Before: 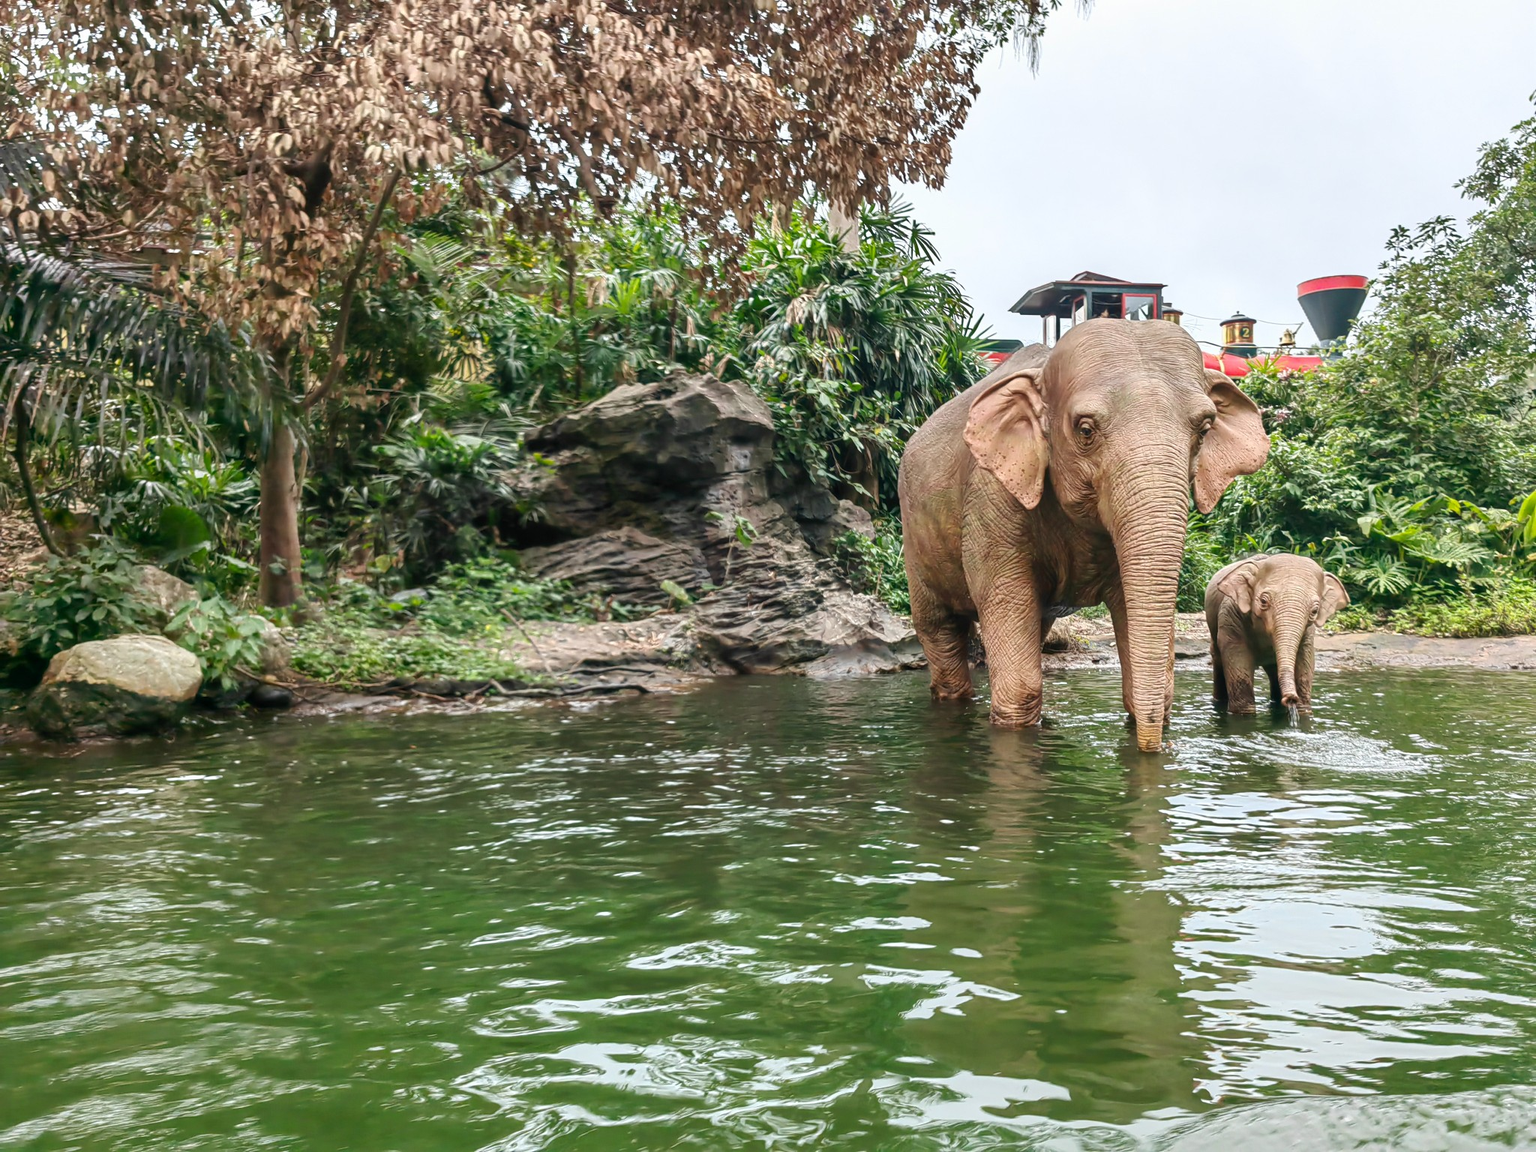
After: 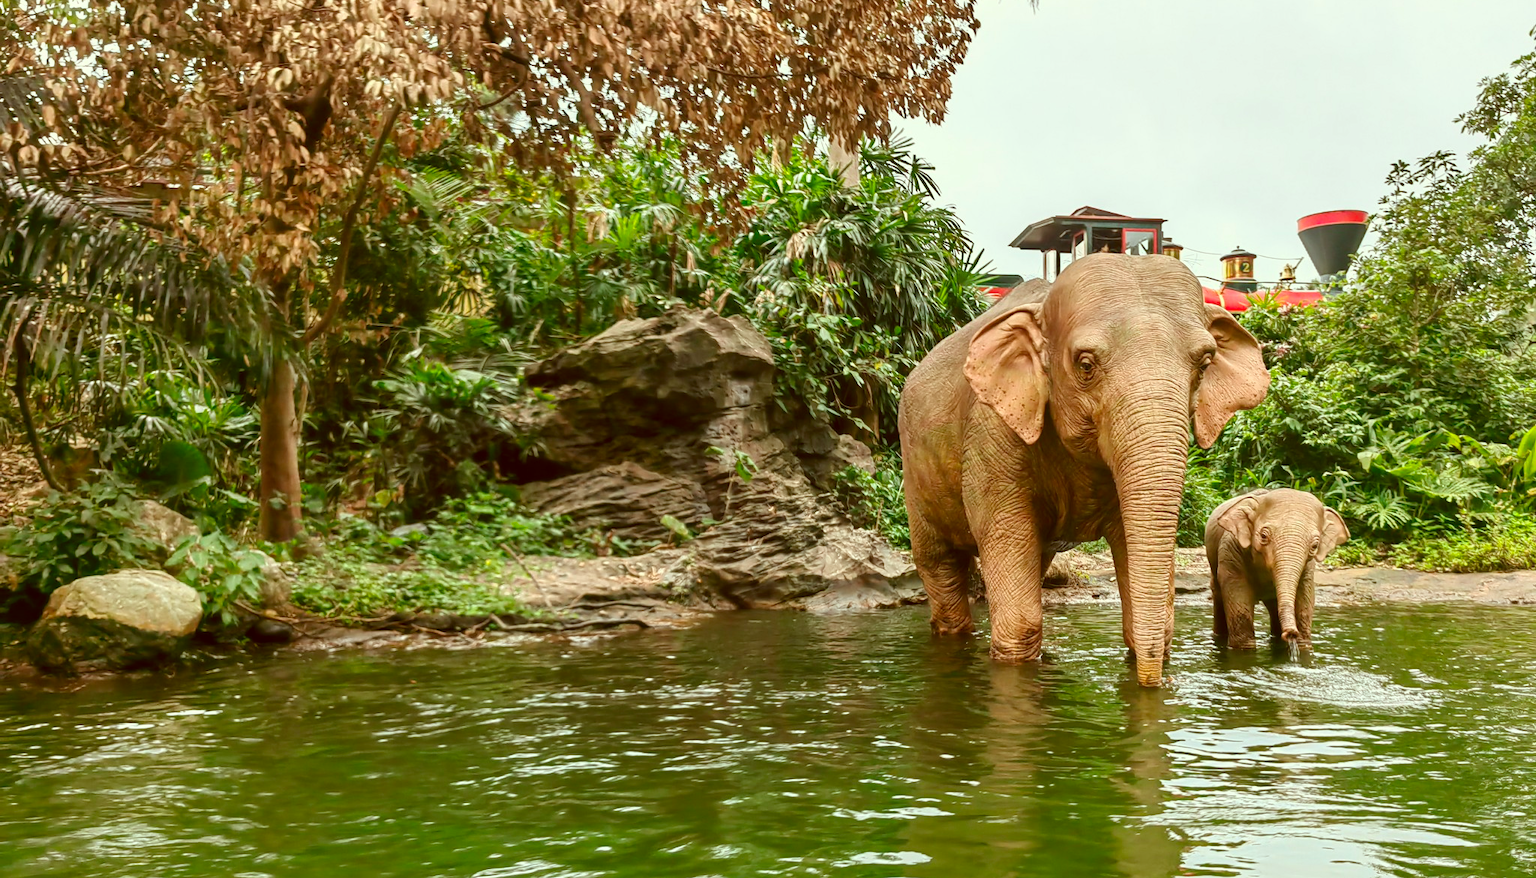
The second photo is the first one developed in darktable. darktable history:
crop: top 5.675%, bottom 18.049%
color correction: highlights a* -5.19, highlights b* 9.79, shadows a* 9.54, shadows b* 24.48
